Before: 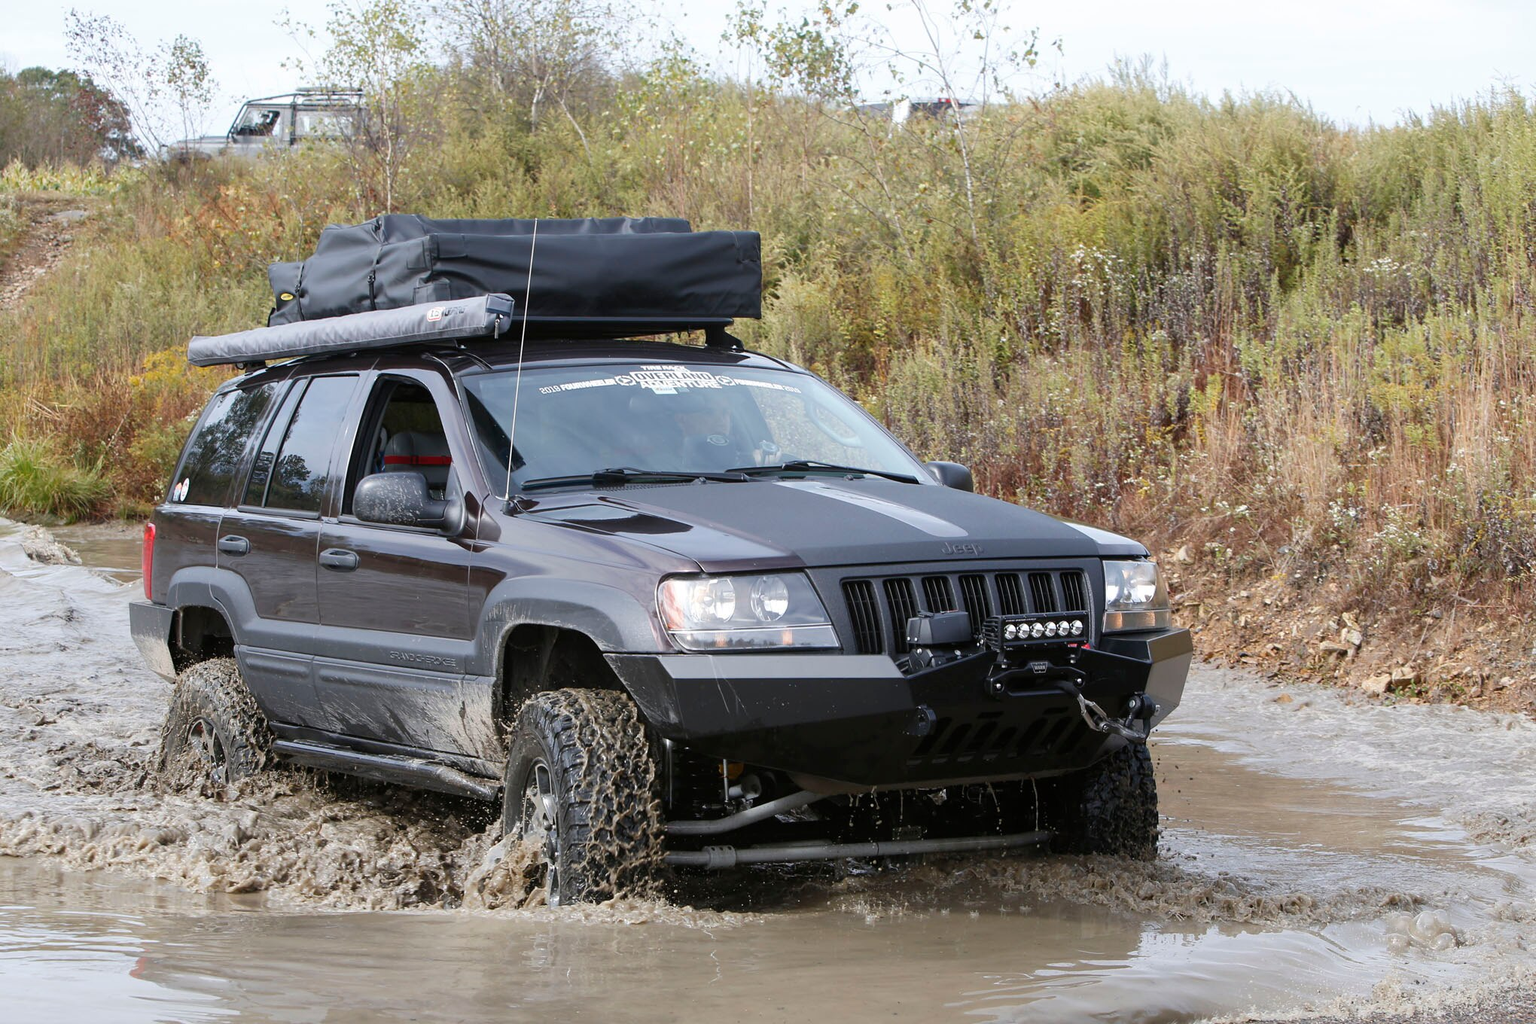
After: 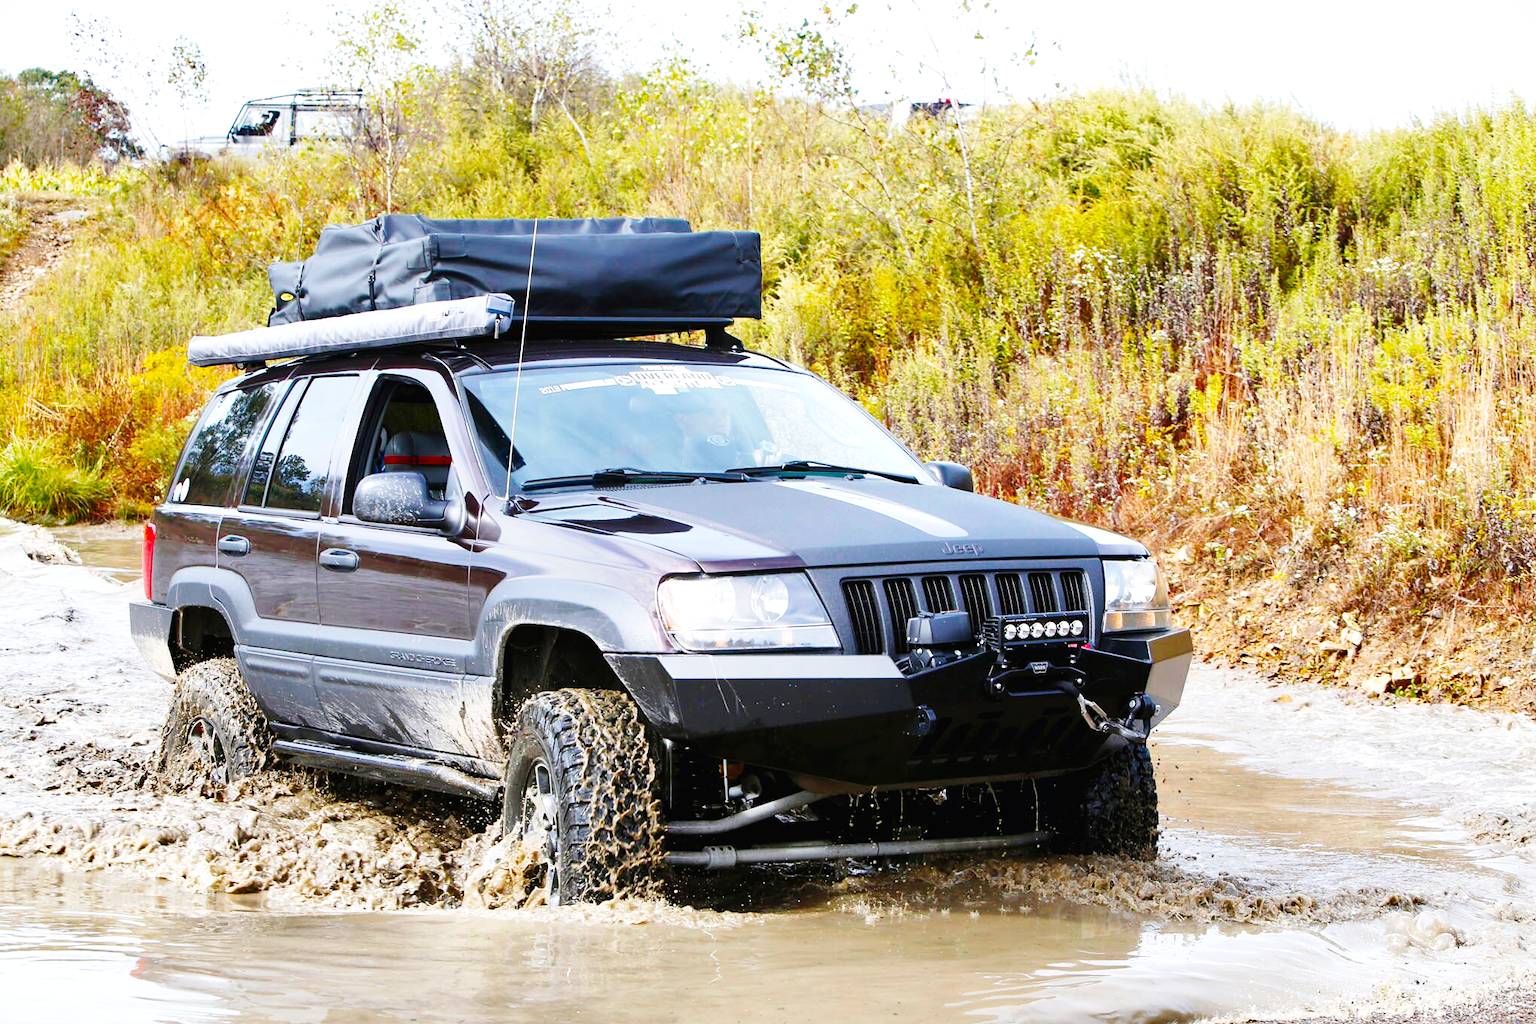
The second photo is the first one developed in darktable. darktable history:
tone equalizer: on, module defaults
base curve: curves: ch0 [(0, 0.003) (0.001, 0.002) (0.006, 0.004) (0.02, 0.022) (0.048, 0.086) (0.094, 0.234) (0.162, 0.431) (0.258, 0.629) (0.385, 0.8) (0.548, 0.918) (0.751, 0.988) (1, 1)], preserve colors none
shadows and highlights: shadows 12, white point adjustment 1.2, soften with gaussian
vignetting: fall-off start 116.67%, fall-off radius 59.26%, brightness -0.31, saturation -0.056
color balance rgb: linear chroma grading › global chroma 15%, perceptual saturation grading › global saturation 30%
